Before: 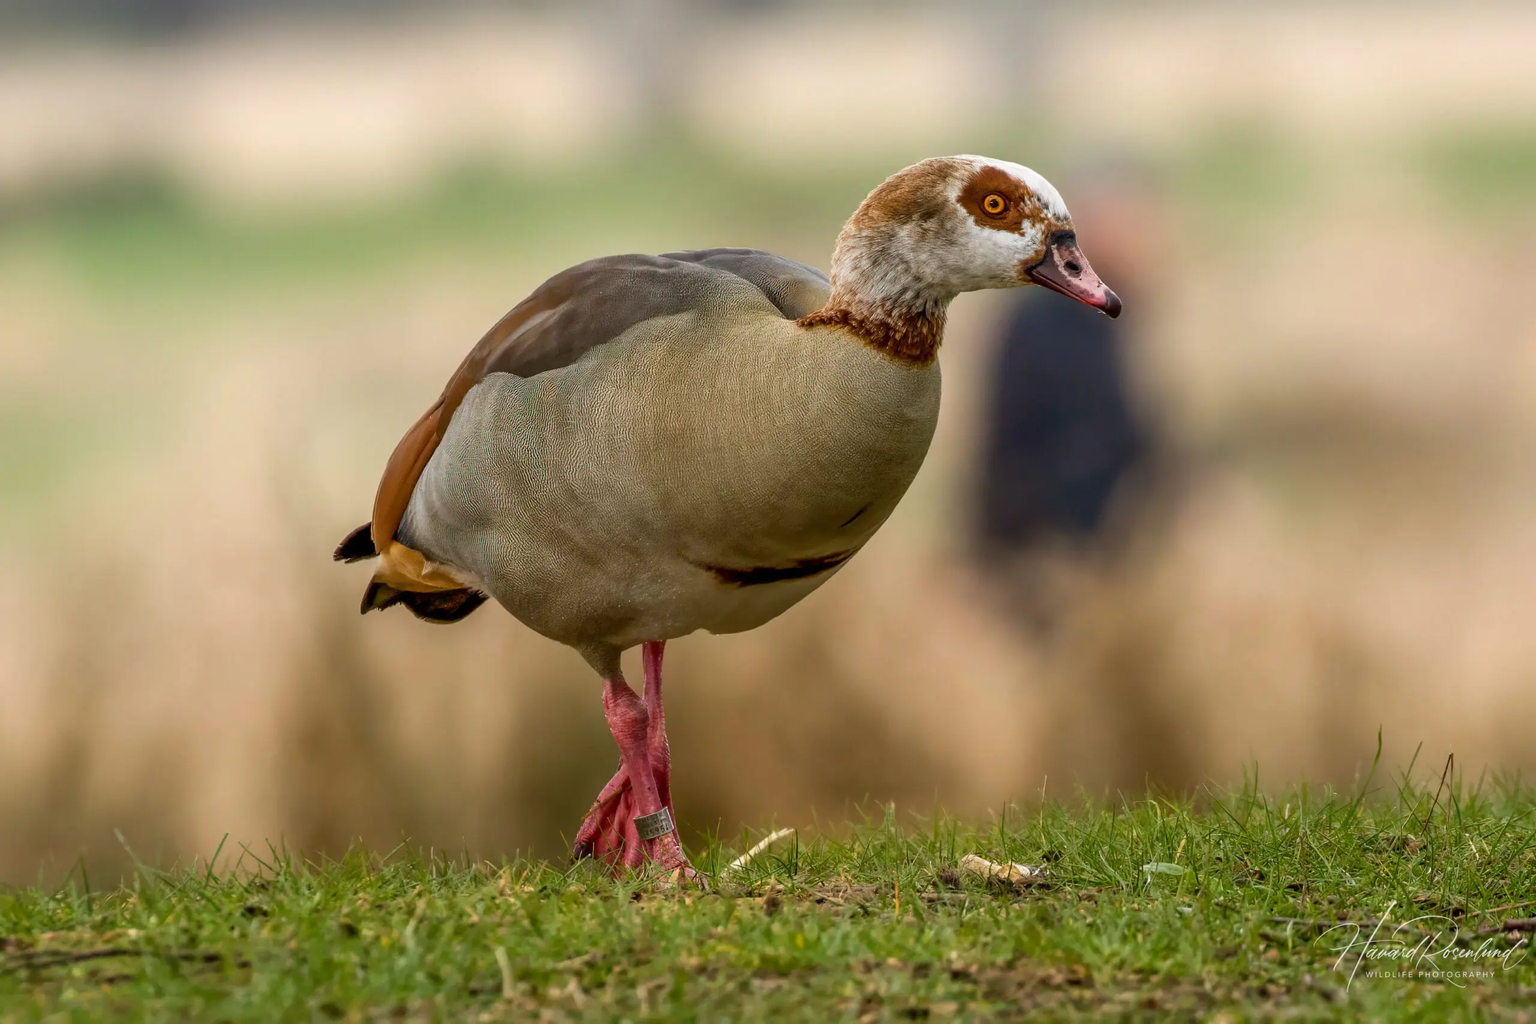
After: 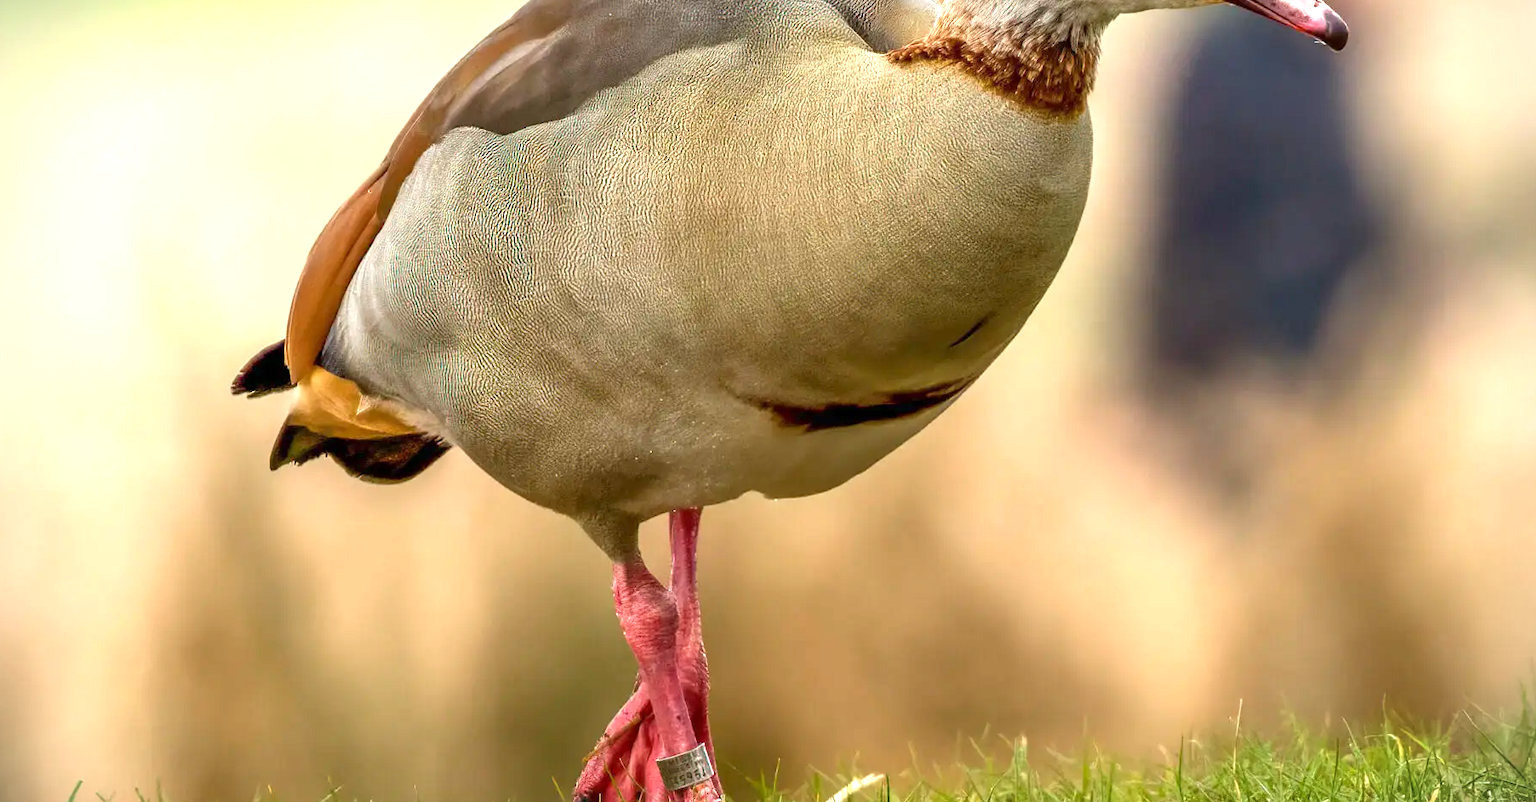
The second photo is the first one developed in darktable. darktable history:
vignetting: fall-off start 91.19%
exposure: exposure 1.15 EV, compensate highlight preservation false
crop: left 11.123%, top 27.61%, right 18.3%, bottom 17.034%
